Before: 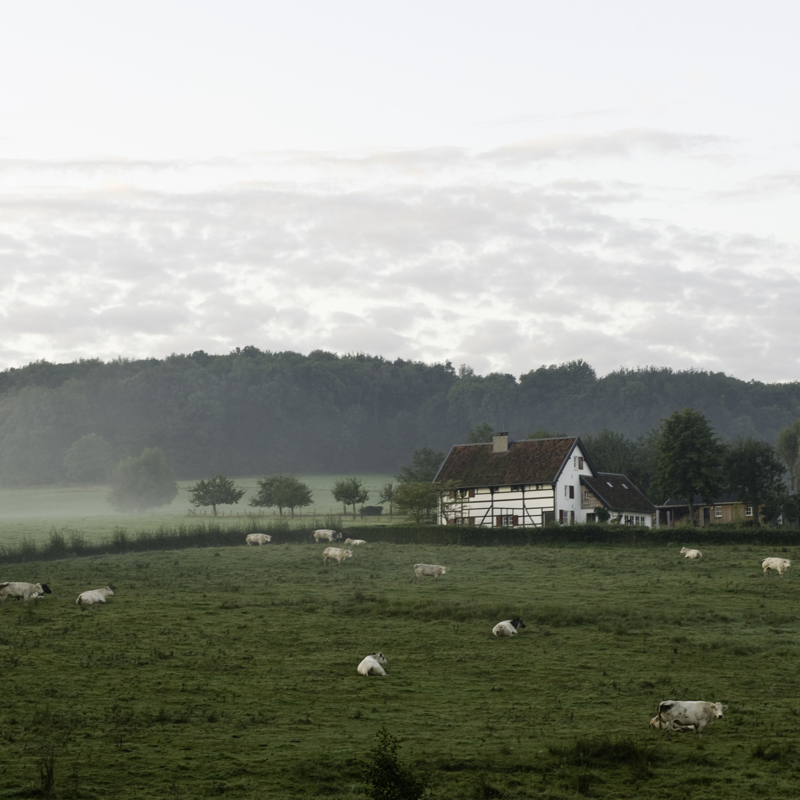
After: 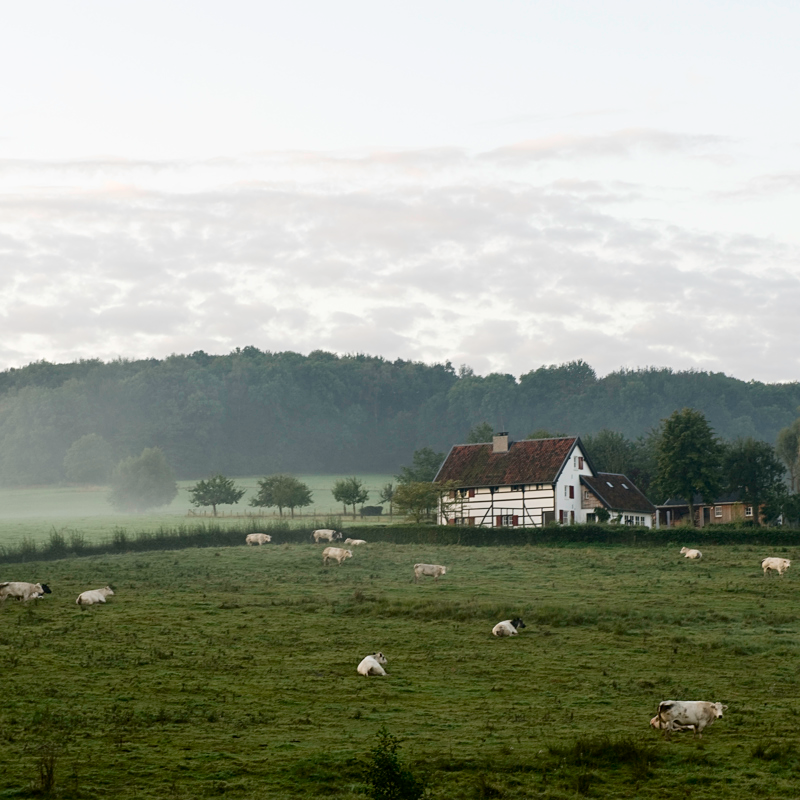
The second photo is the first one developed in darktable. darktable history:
tone curve: curves: ch0 [(0, 0) (0.003, 0.002) (0.011, 0.009) (0.025, 0.019) (0.044, 0.031) (0.069, 0.044) (0.1, 0.061) (0.136, 0.087) (0.177, 0.127) (0.224, 0.172) (0.277, 0.226) (0.335, 0.295) (0.399, 0.367) (0.468, 0.445) (0.543, 0.536) (0.623, 0.626) (0.709, 0.717) (0.801, 0.806) (0.898, 0.889) (1, 1)], color space Lab, independent channels, preserve colors none
sharpen: amount 0.205
